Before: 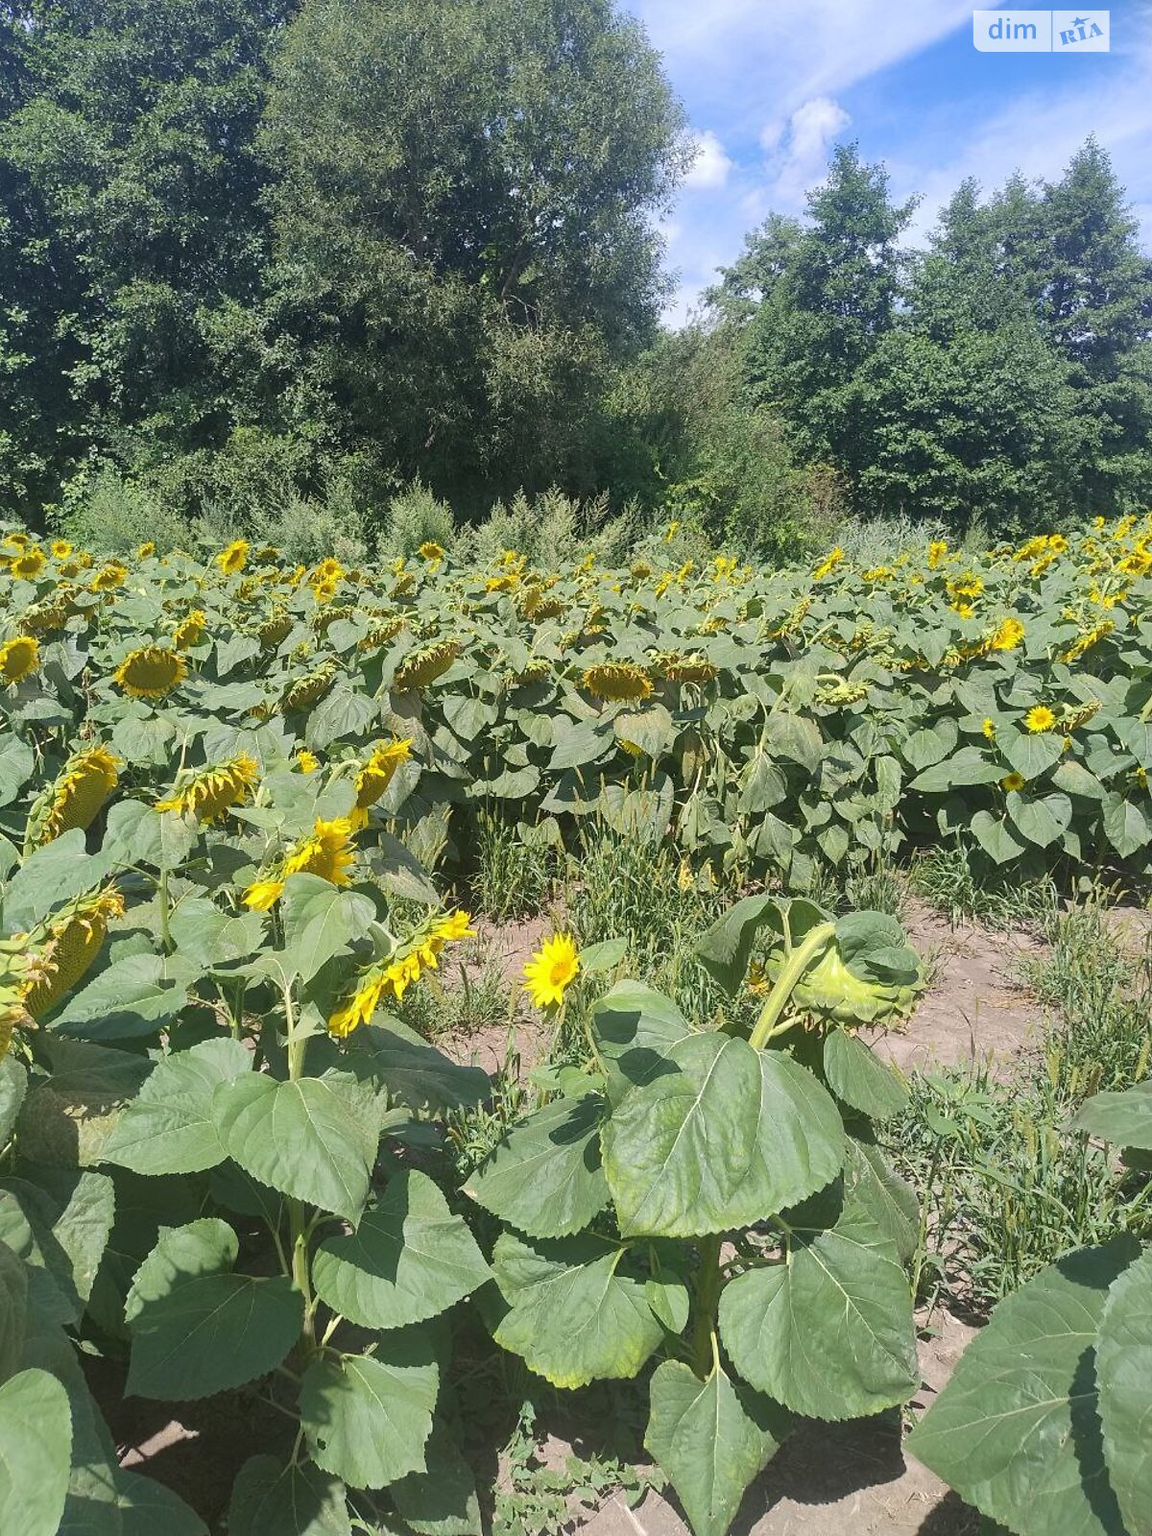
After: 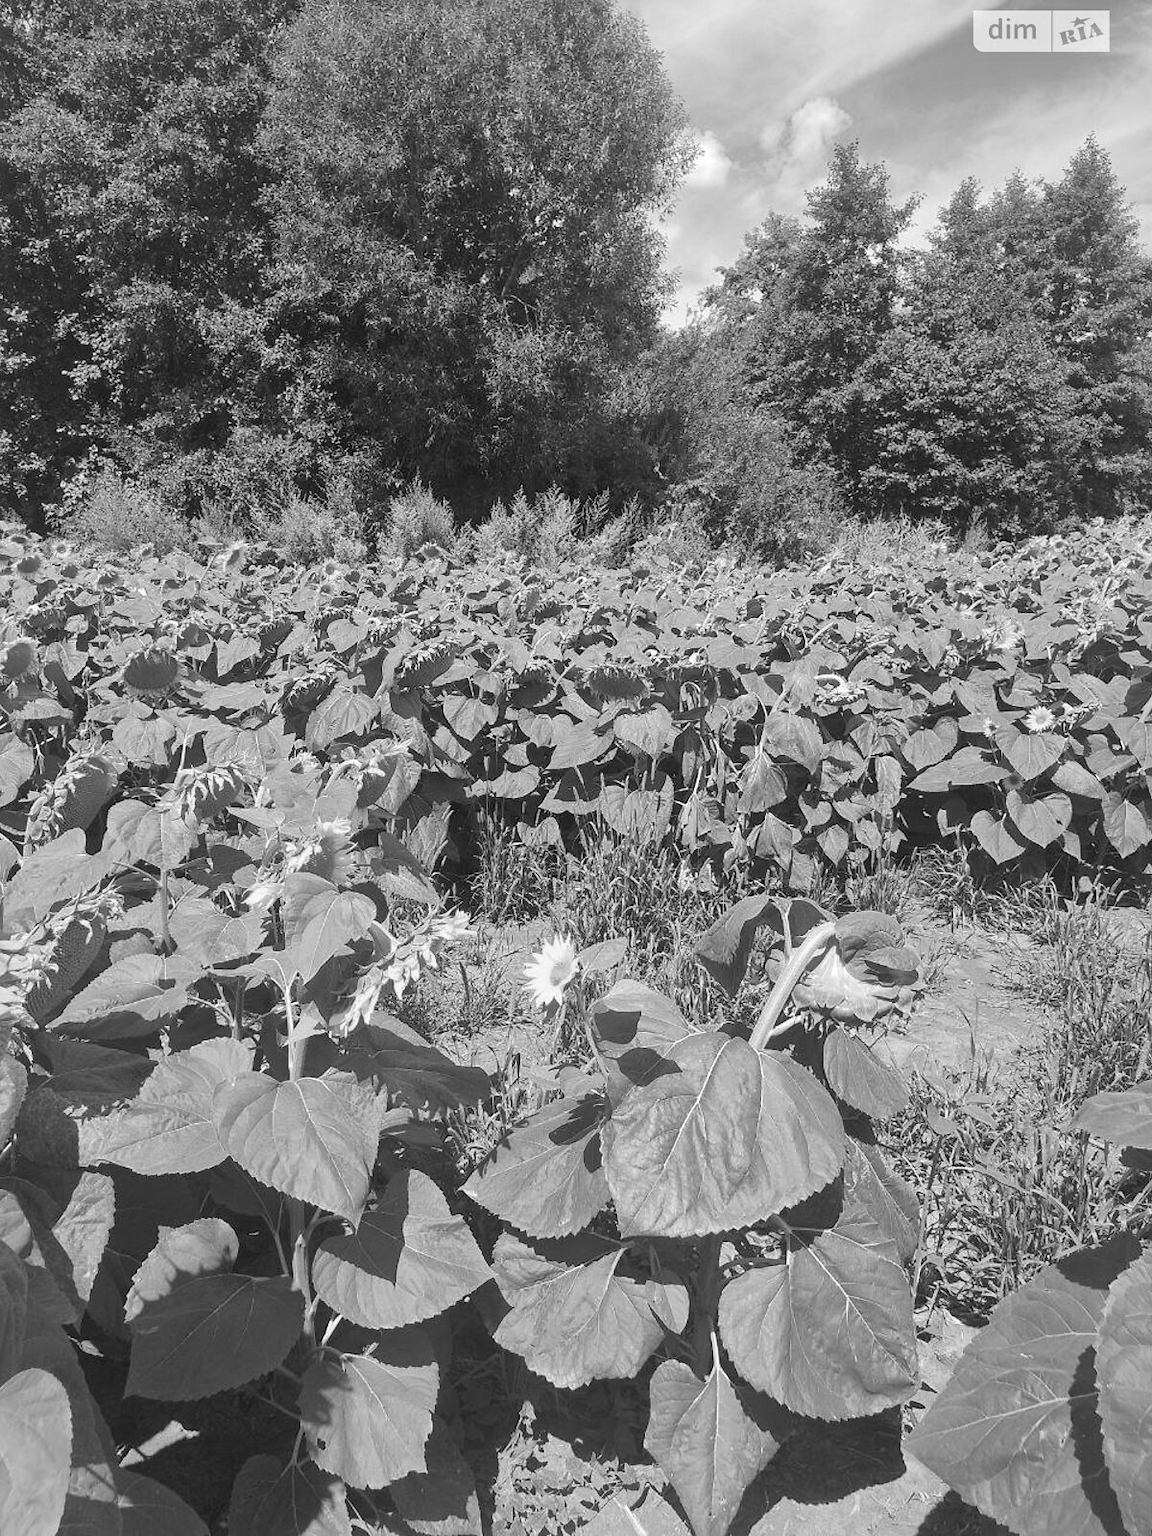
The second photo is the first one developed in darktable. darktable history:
local contrast: mode bilateral grid, contrast 28, coarseness 16, detail 115%, midtone range 0.2
monochrome: on, module defaults
